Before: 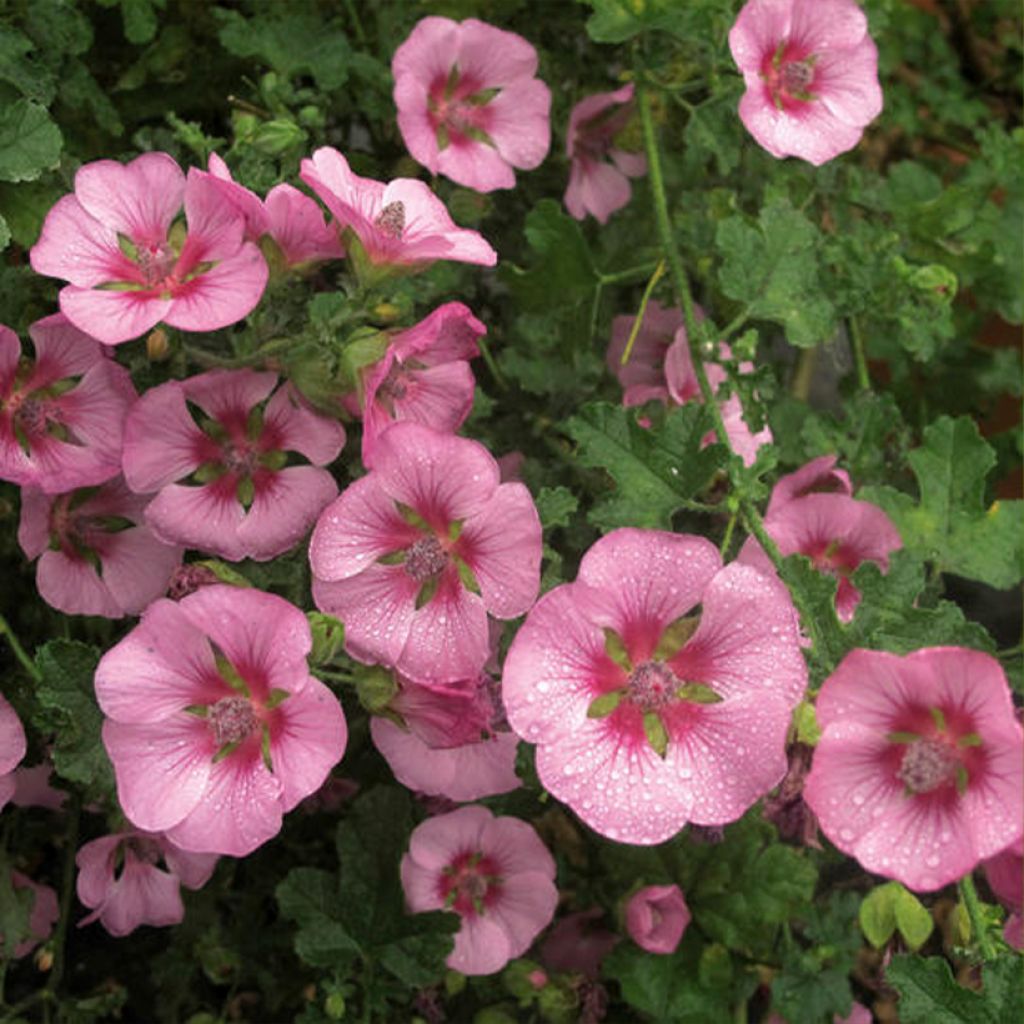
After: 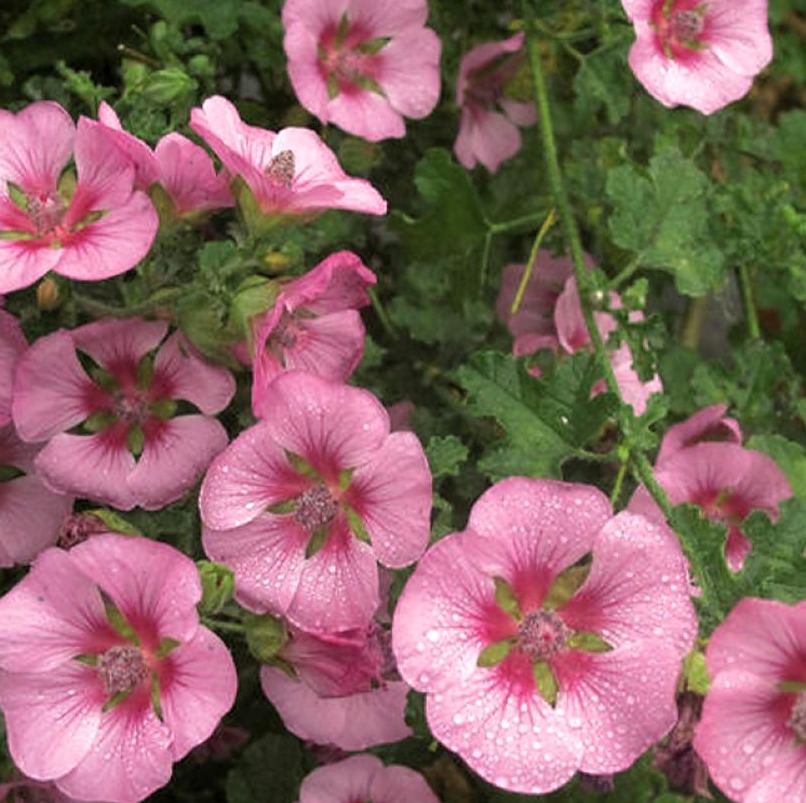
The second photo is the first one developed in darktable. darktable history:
crop and rotate: left 10.791%, top 5.032%, right 10.415%, bottom 16.534%
exposure: exposure 0.13 EV, compensate highlight preservation false
sharpen: radius 1.023
